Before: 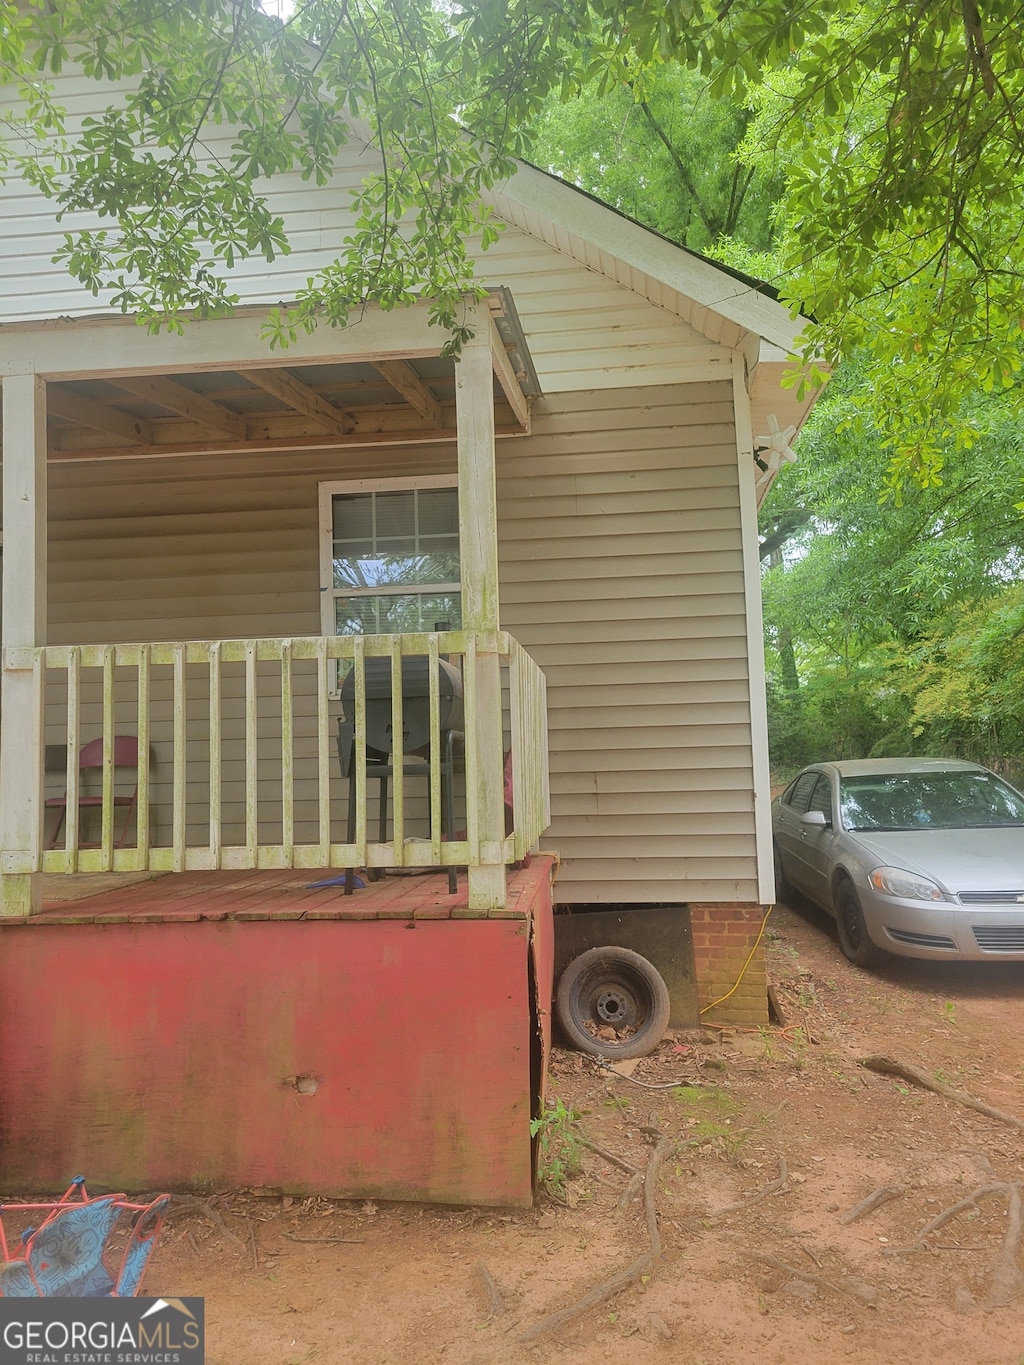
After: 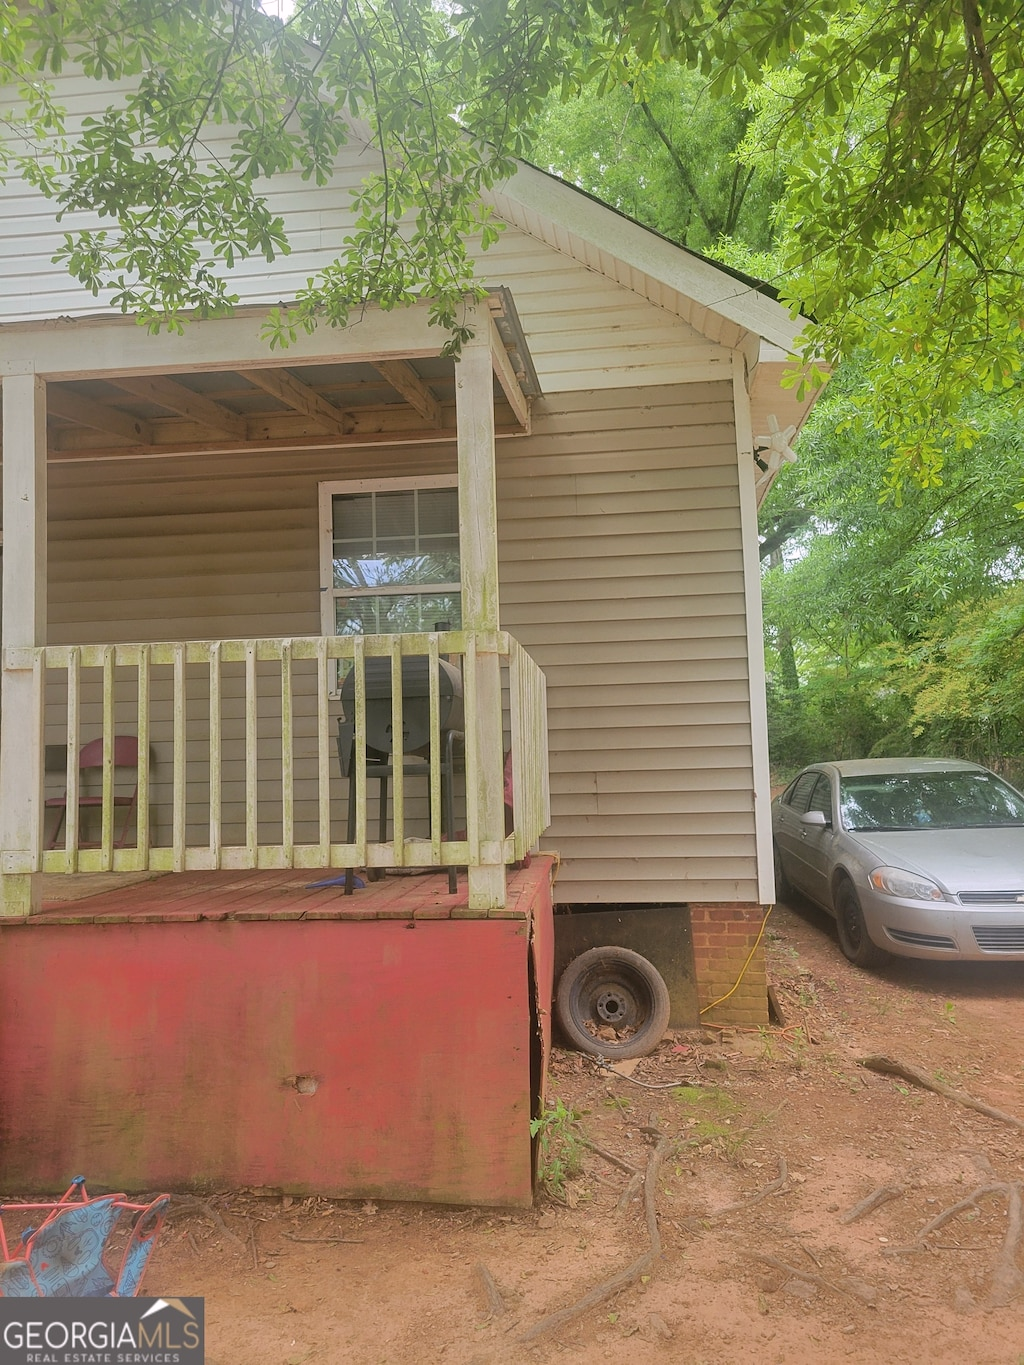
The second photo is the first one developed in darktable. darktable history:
color correction: highlights a* 3.04, highlights b* -1.4, shadows a* -0.074, shadows b* 1.74, saturation 0.979
